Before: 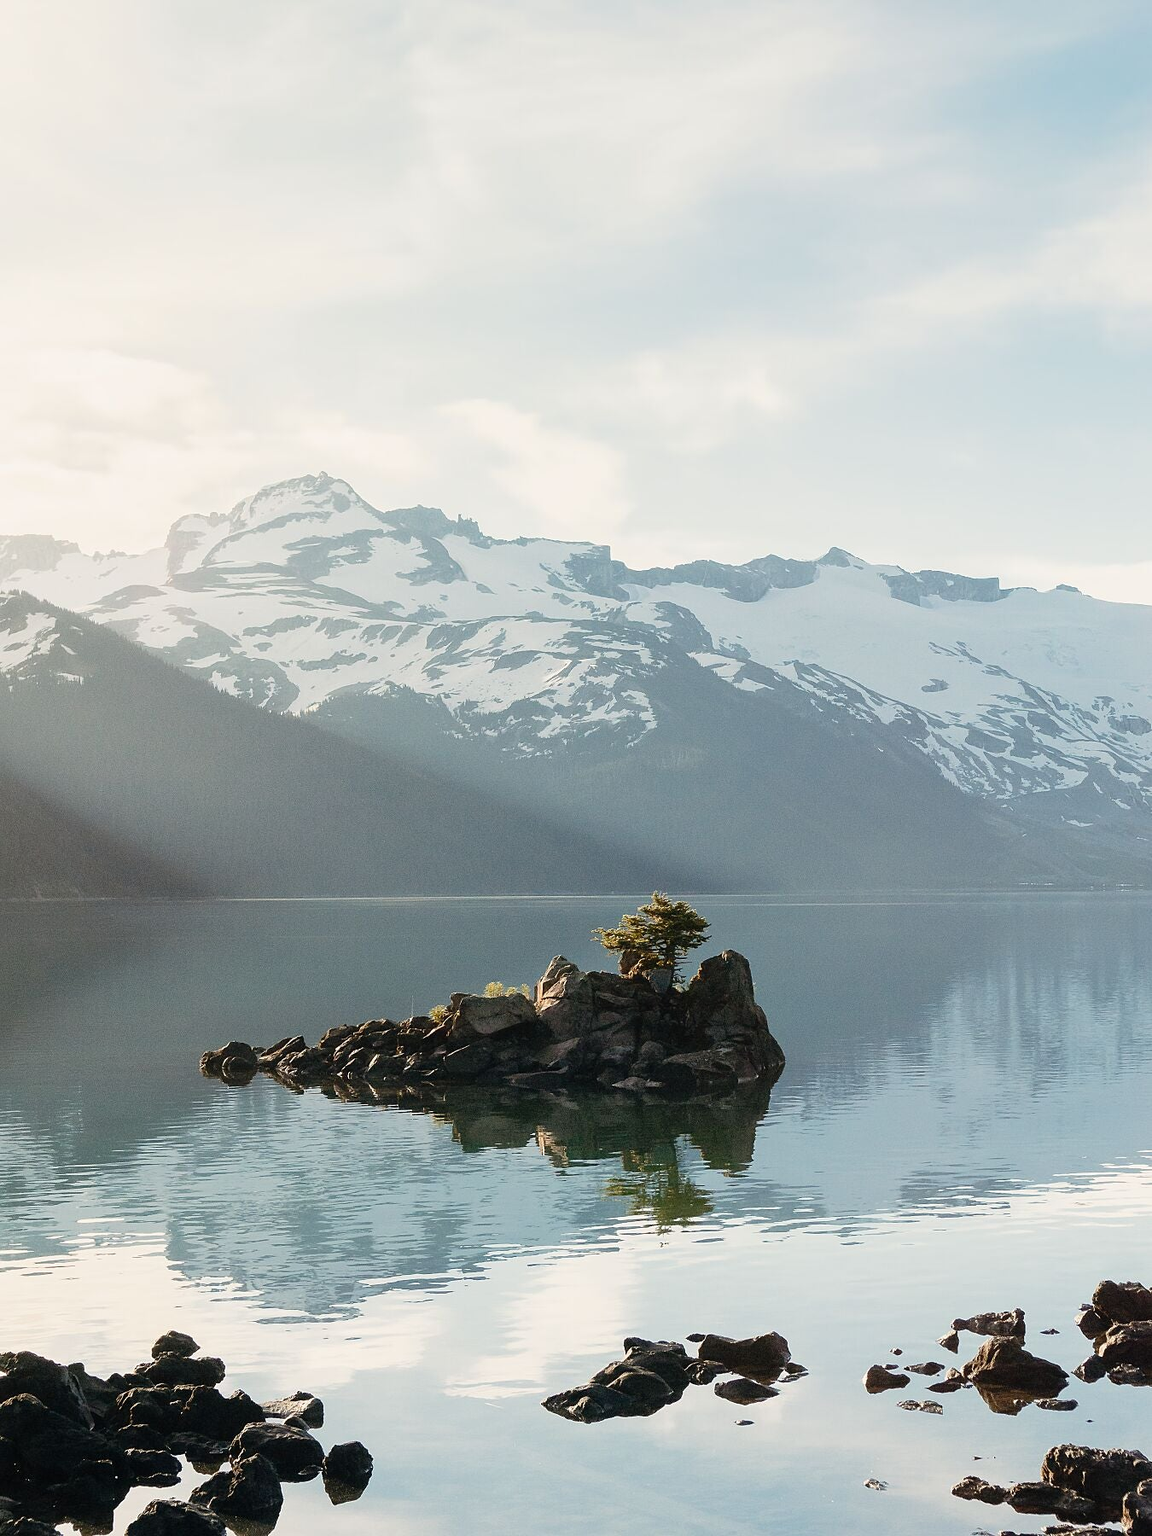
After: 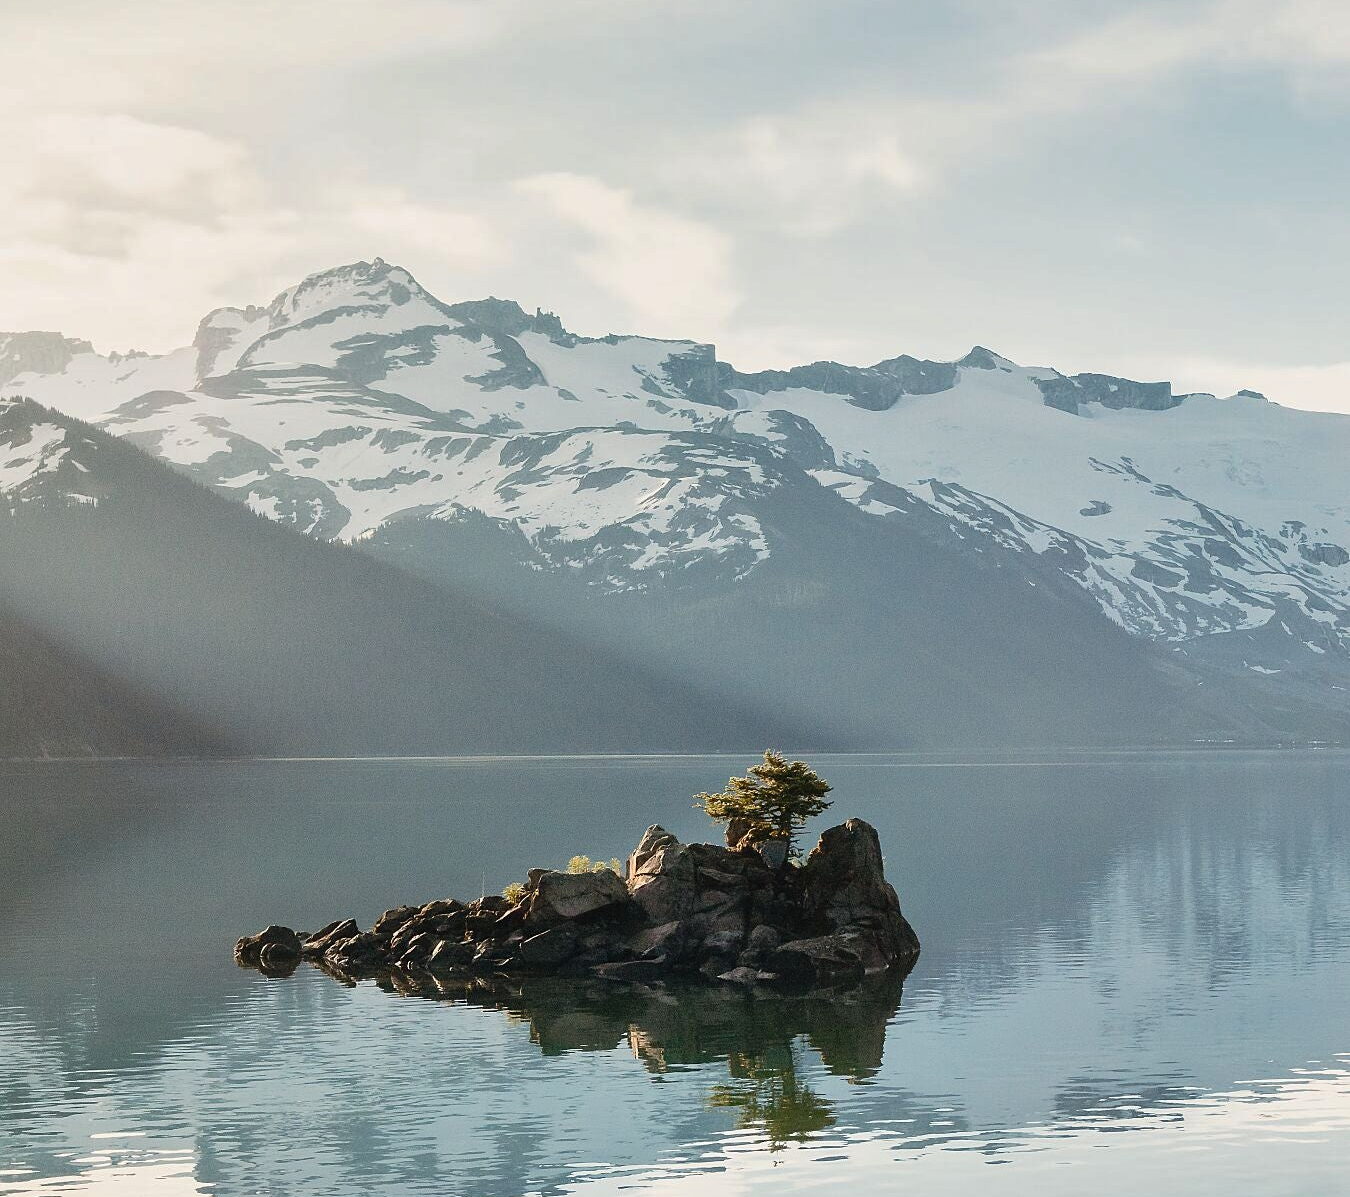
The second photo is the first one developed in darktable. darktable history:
crop: top 16.413%, bottom 16.747%
shadows and highlights: soften with gaussian
